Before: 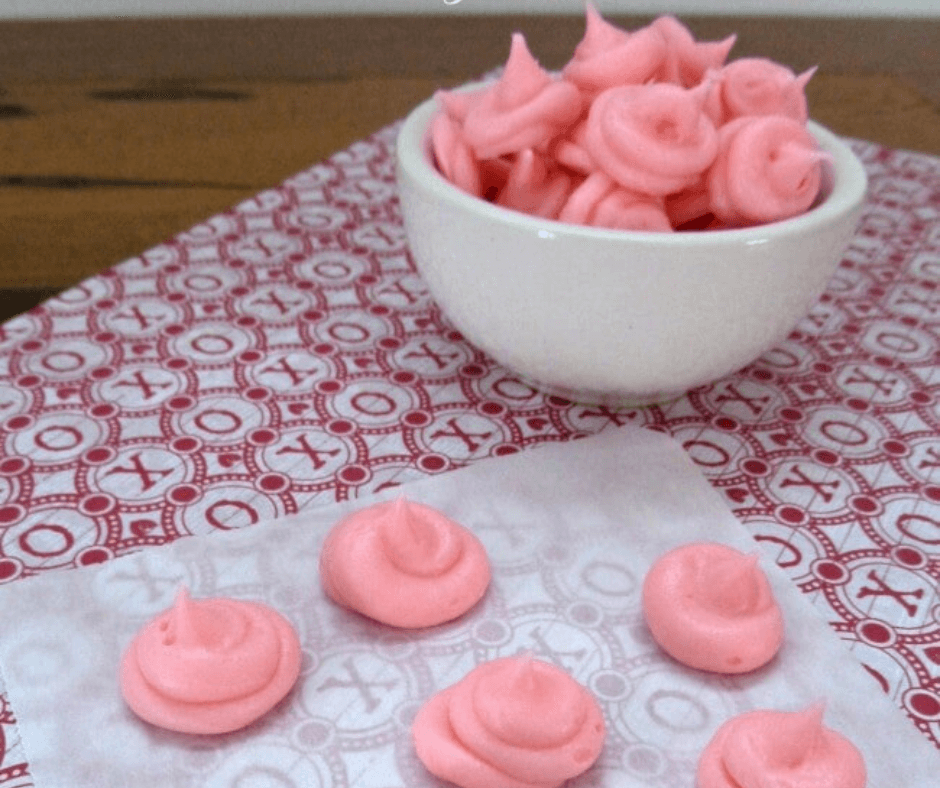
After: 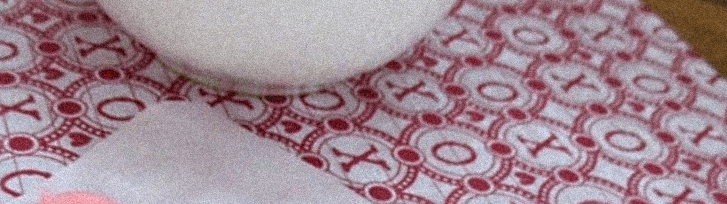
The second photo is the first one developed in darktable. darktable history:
grain: coarseness 9.38 ISO, strength 34.99%, mid-tones bias 0%
crop and rotate: angle 16.12°, top 30.835%, bottom 35.653%
sharpen: on, module defaults
